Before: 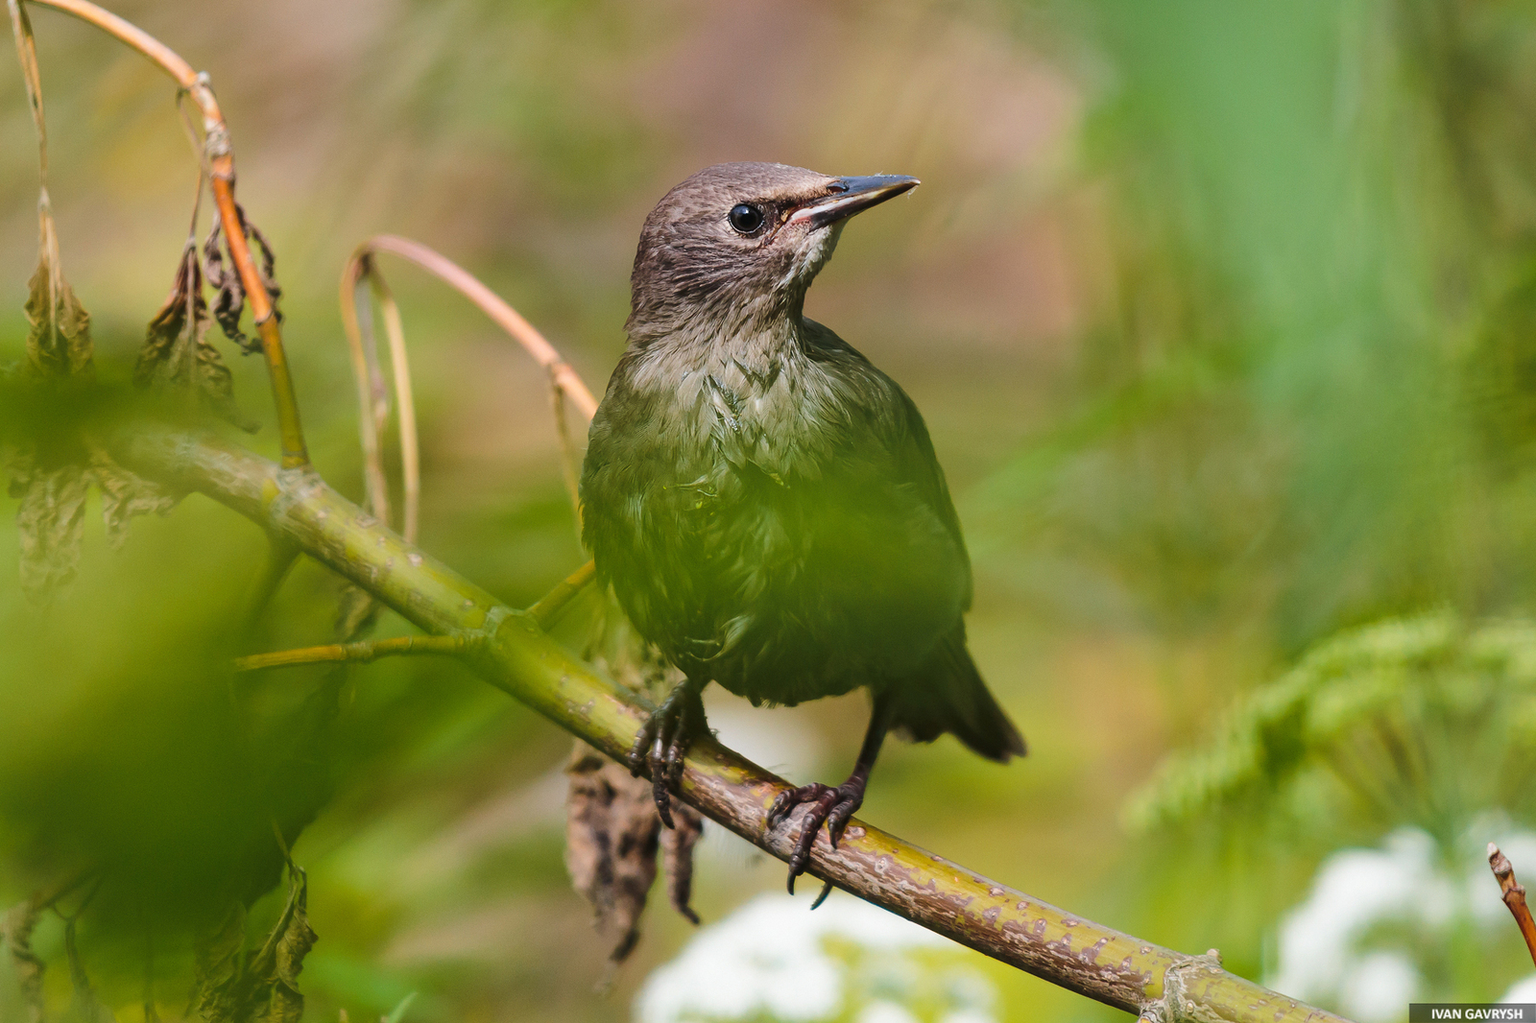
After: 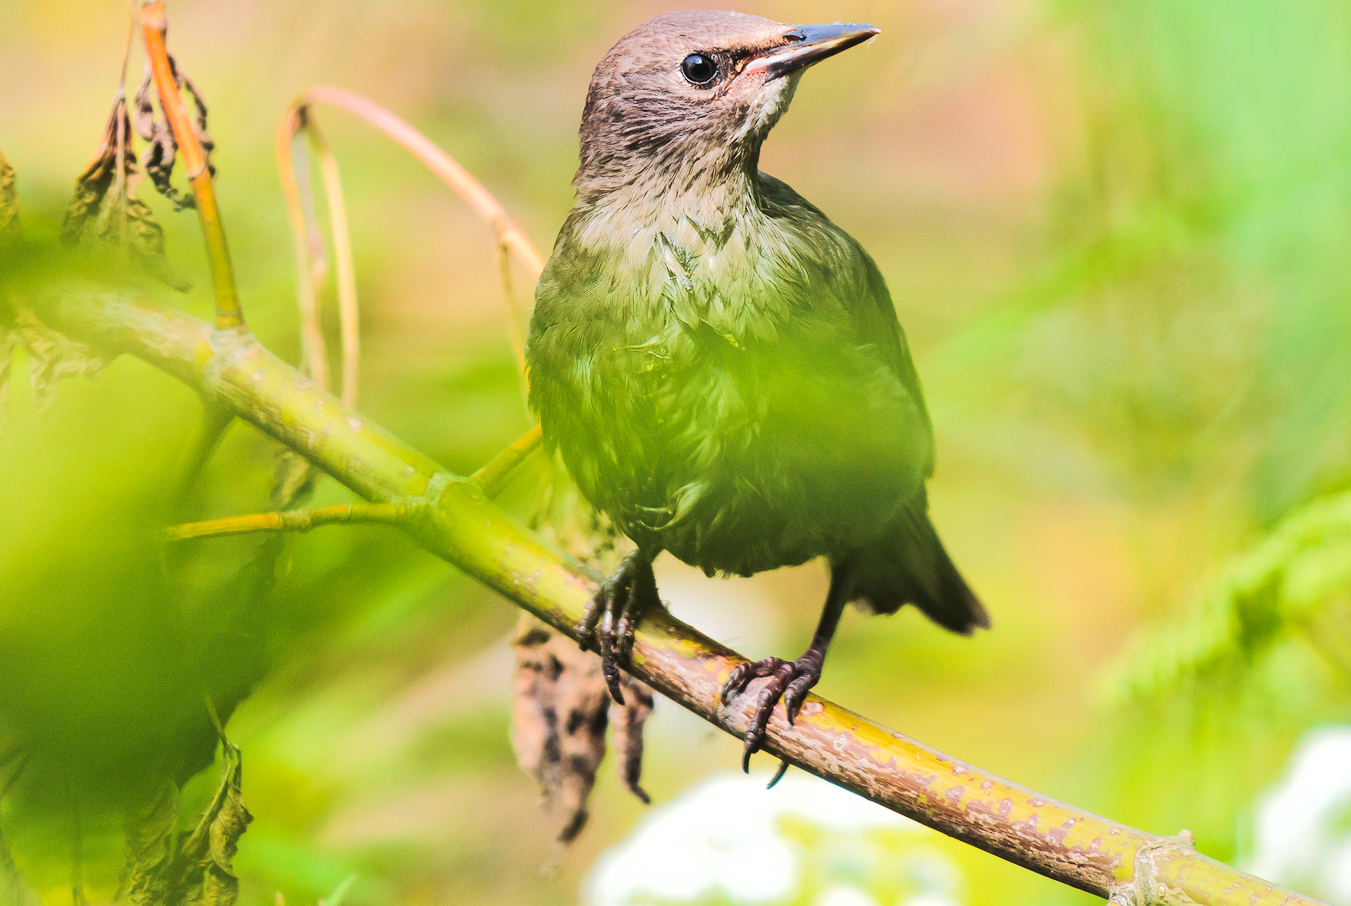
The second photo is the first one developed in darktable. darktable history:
crop and rotate: left 4.889%, top 14.923%, right 10.657%
exposure: exposure 0.174 EV, compensate exposure bias true, compensate highlight preservation false
shadows and highlights: shadows 24.95, highlights -23.23
tone equalizer: -7 EV 0.143 EV, -6 EV 0.625 EV, -5 EV 1.13 EV, -4 EV 1.33 EV, -3 EV 1.15 EV, -2 EV 0.6 EV, -1 EV 0.159 EV, edges refinement/feathering 500, mask exposure compensation -1.57 EV, preserve details no
